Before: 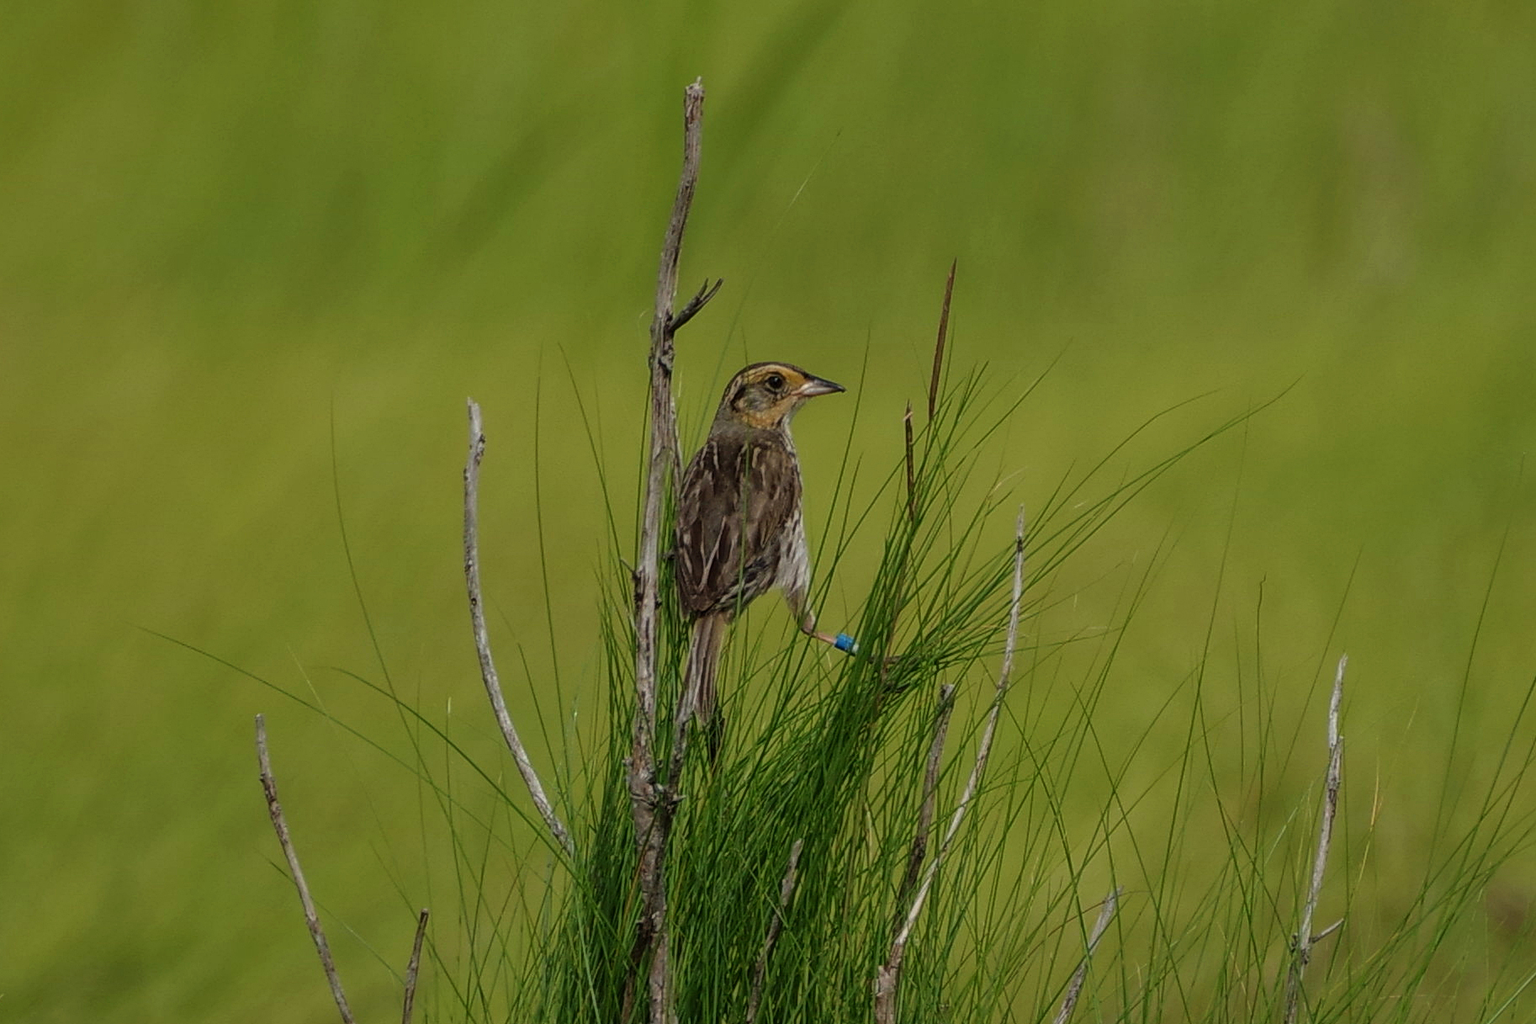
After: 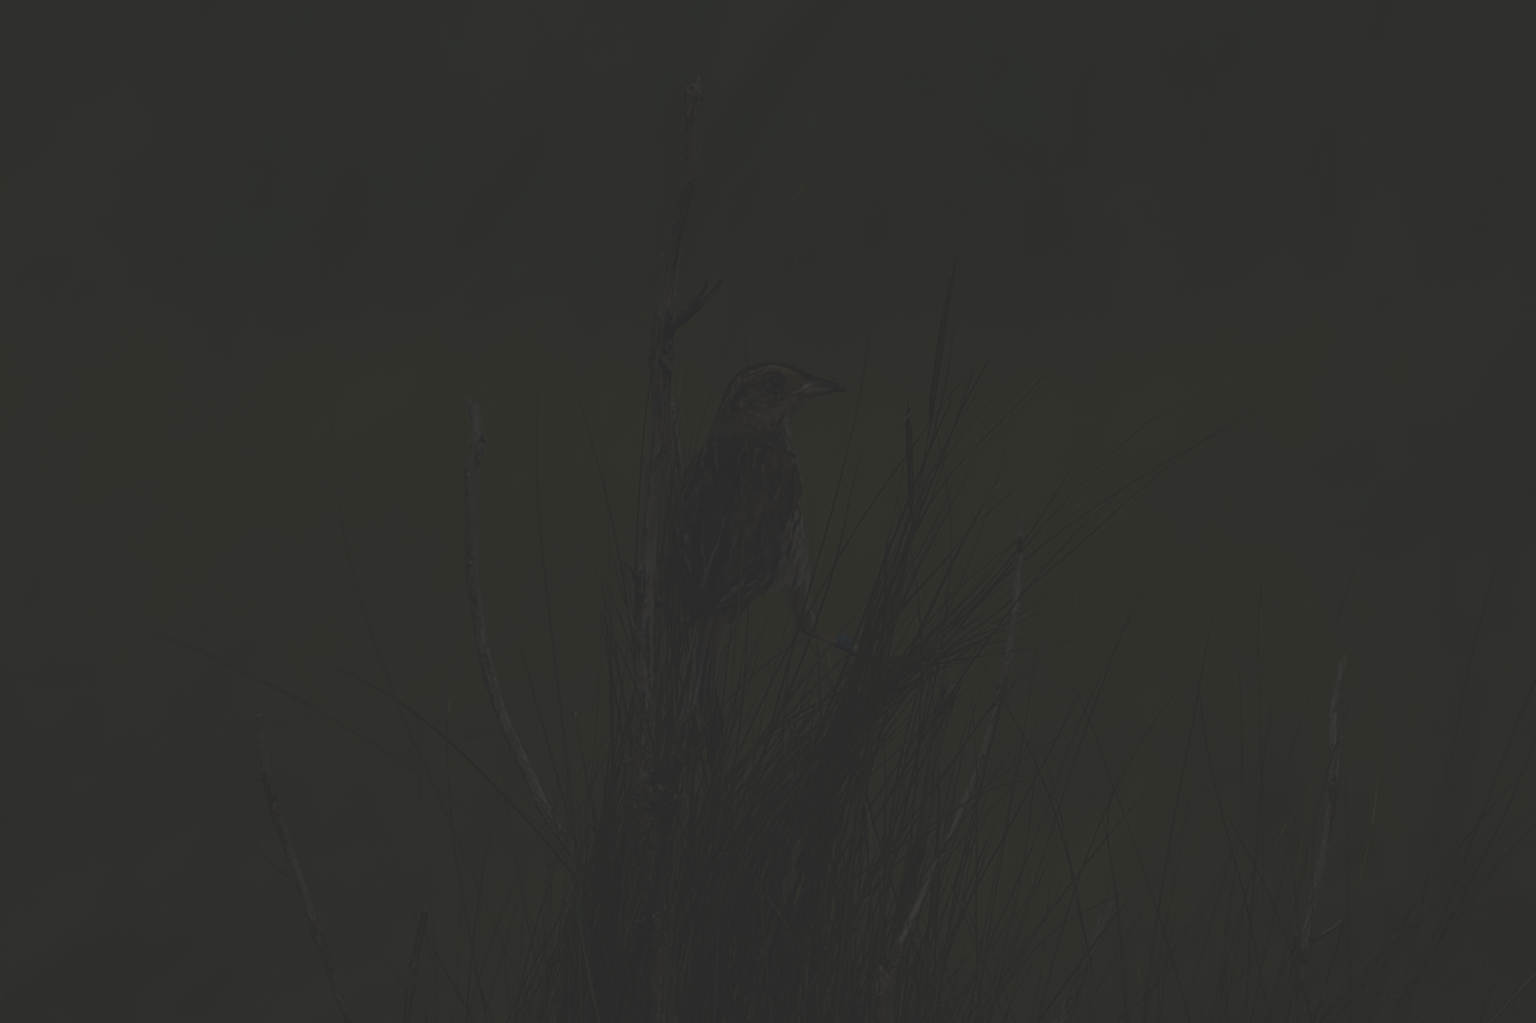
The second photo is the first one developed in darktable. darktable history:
exposure: black level correction 0.001, exposure 0.5 EV, compensate exposure bias true, compensate highlight preservation false
local contrast: detail 130%
base curve: curves: ch0 [(0, 0.024) (0.055, 0.065) (0.121, 0.166) (0.236, 0.319) (0.693, 0.726) (1, 1)], preserve colors none
